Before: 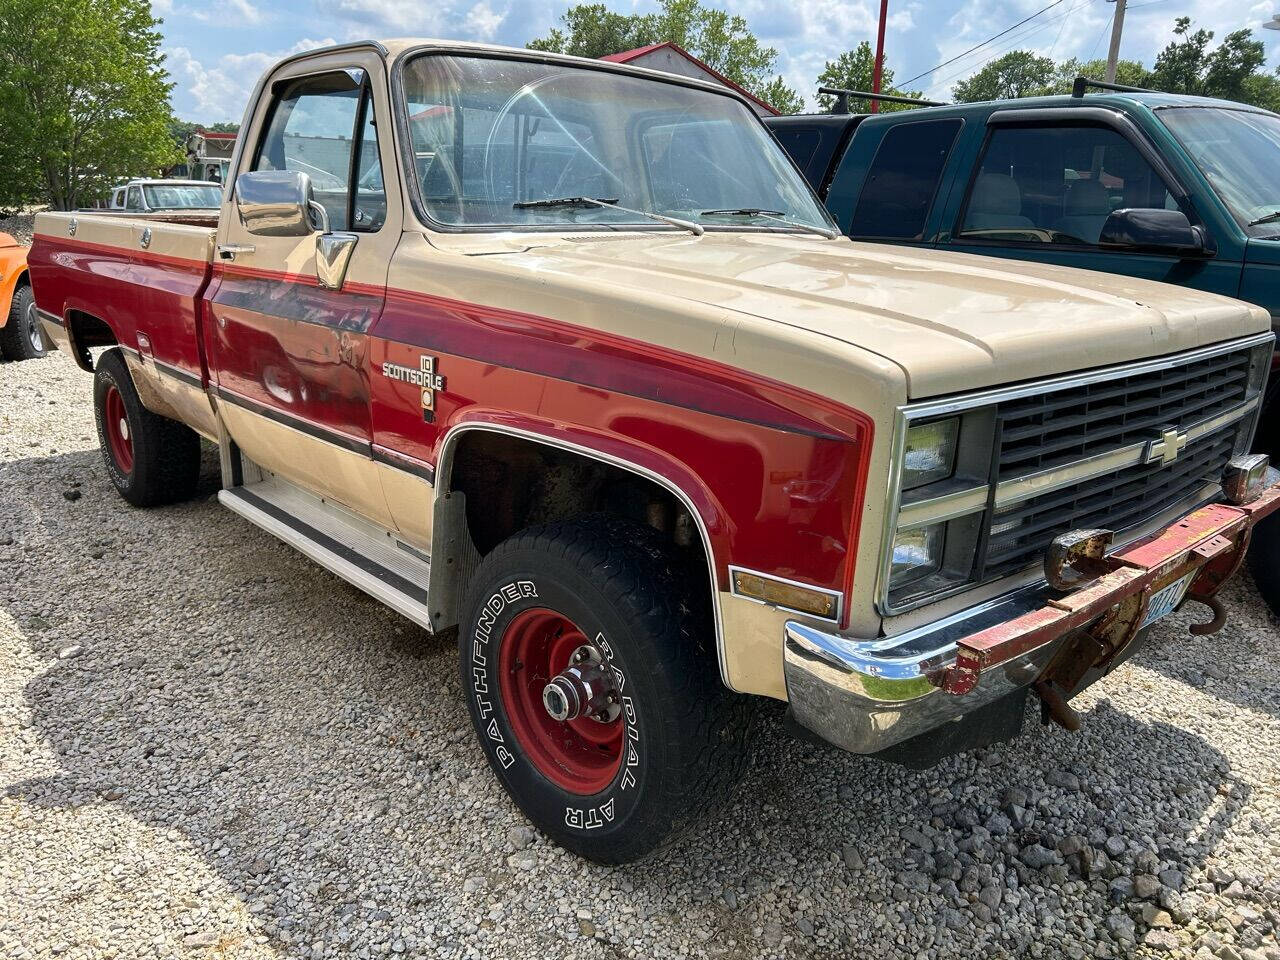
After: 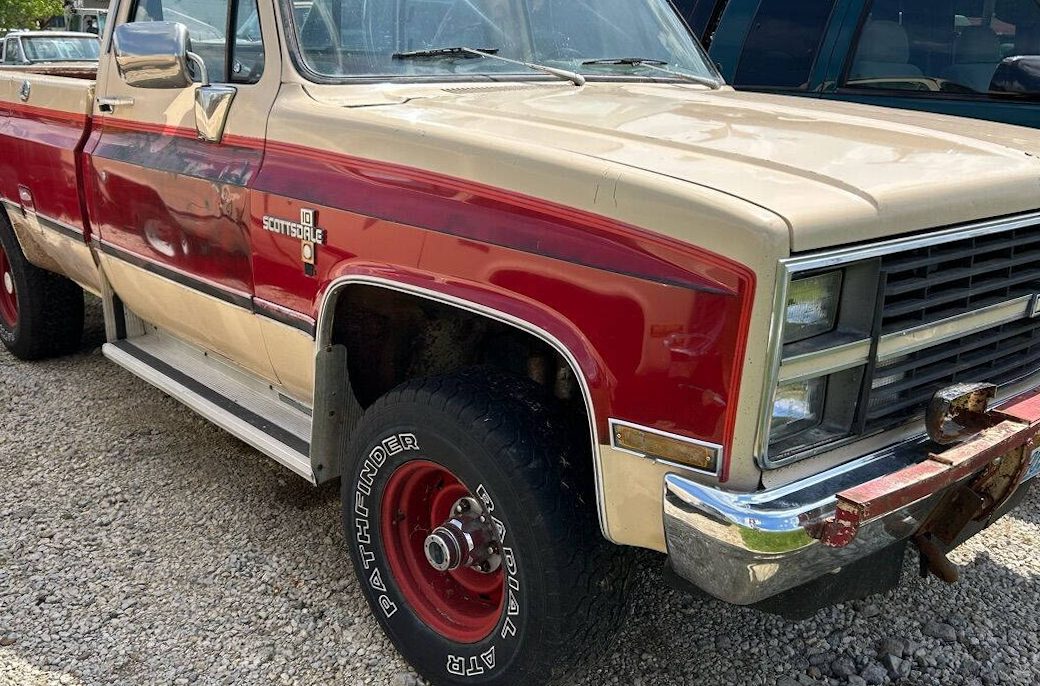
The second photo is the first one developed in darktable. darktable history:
crop: left 9.712%, top 16.928%, right 10.845%, bottom 12.332%
rotate and perspective: lens shift (vertical) 0.048, lens shift (horizontal) -0.024, automatic cropping off
